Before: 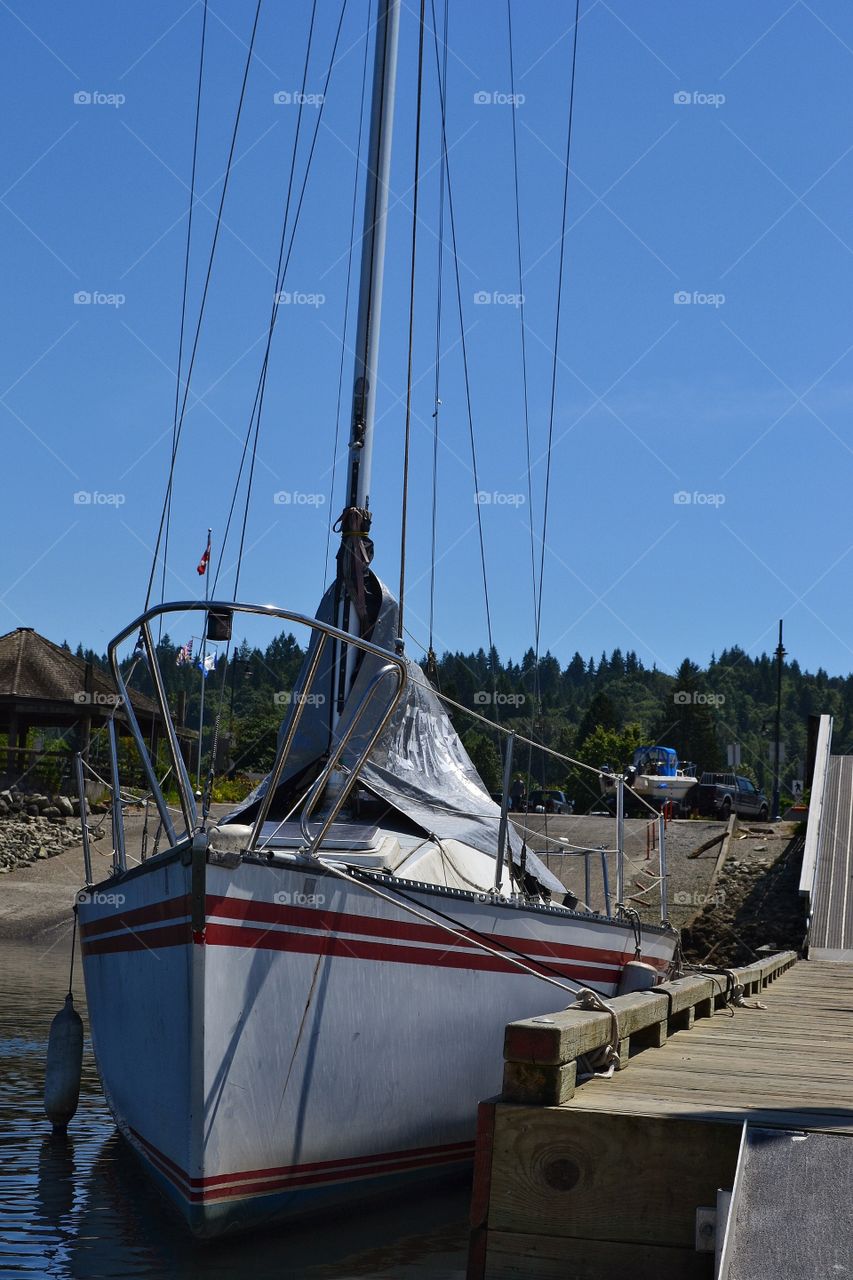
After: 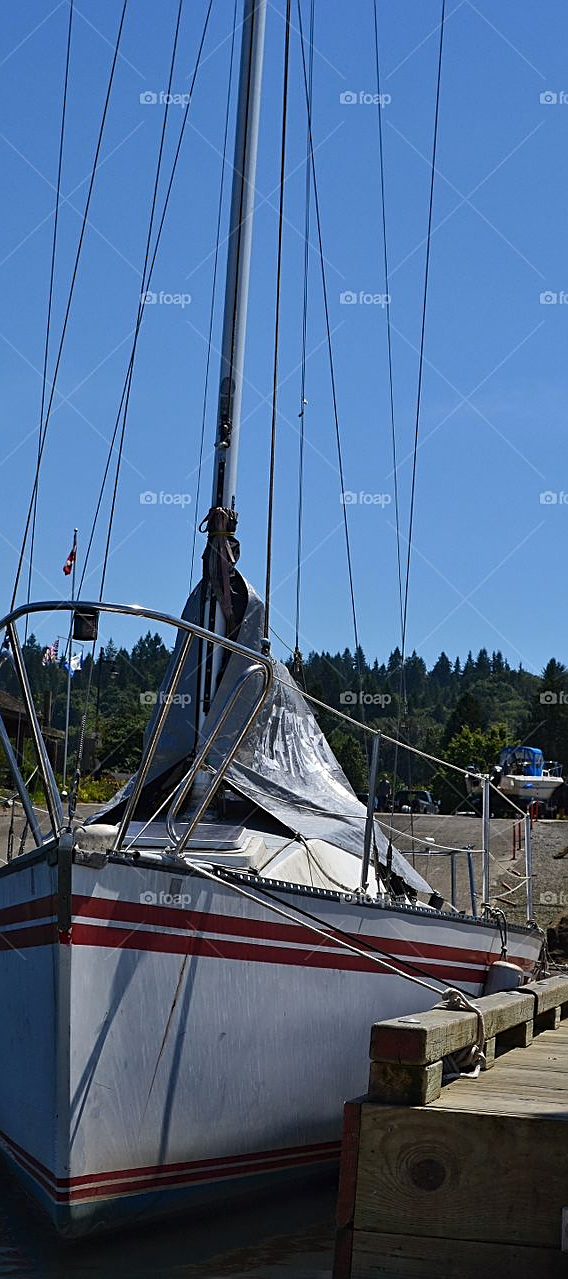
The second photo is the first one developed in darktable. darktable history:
sharpen: on, module defaults
crop and rotate: left 15.727%, right 17.664%
tone equalizer: on, module defaults
